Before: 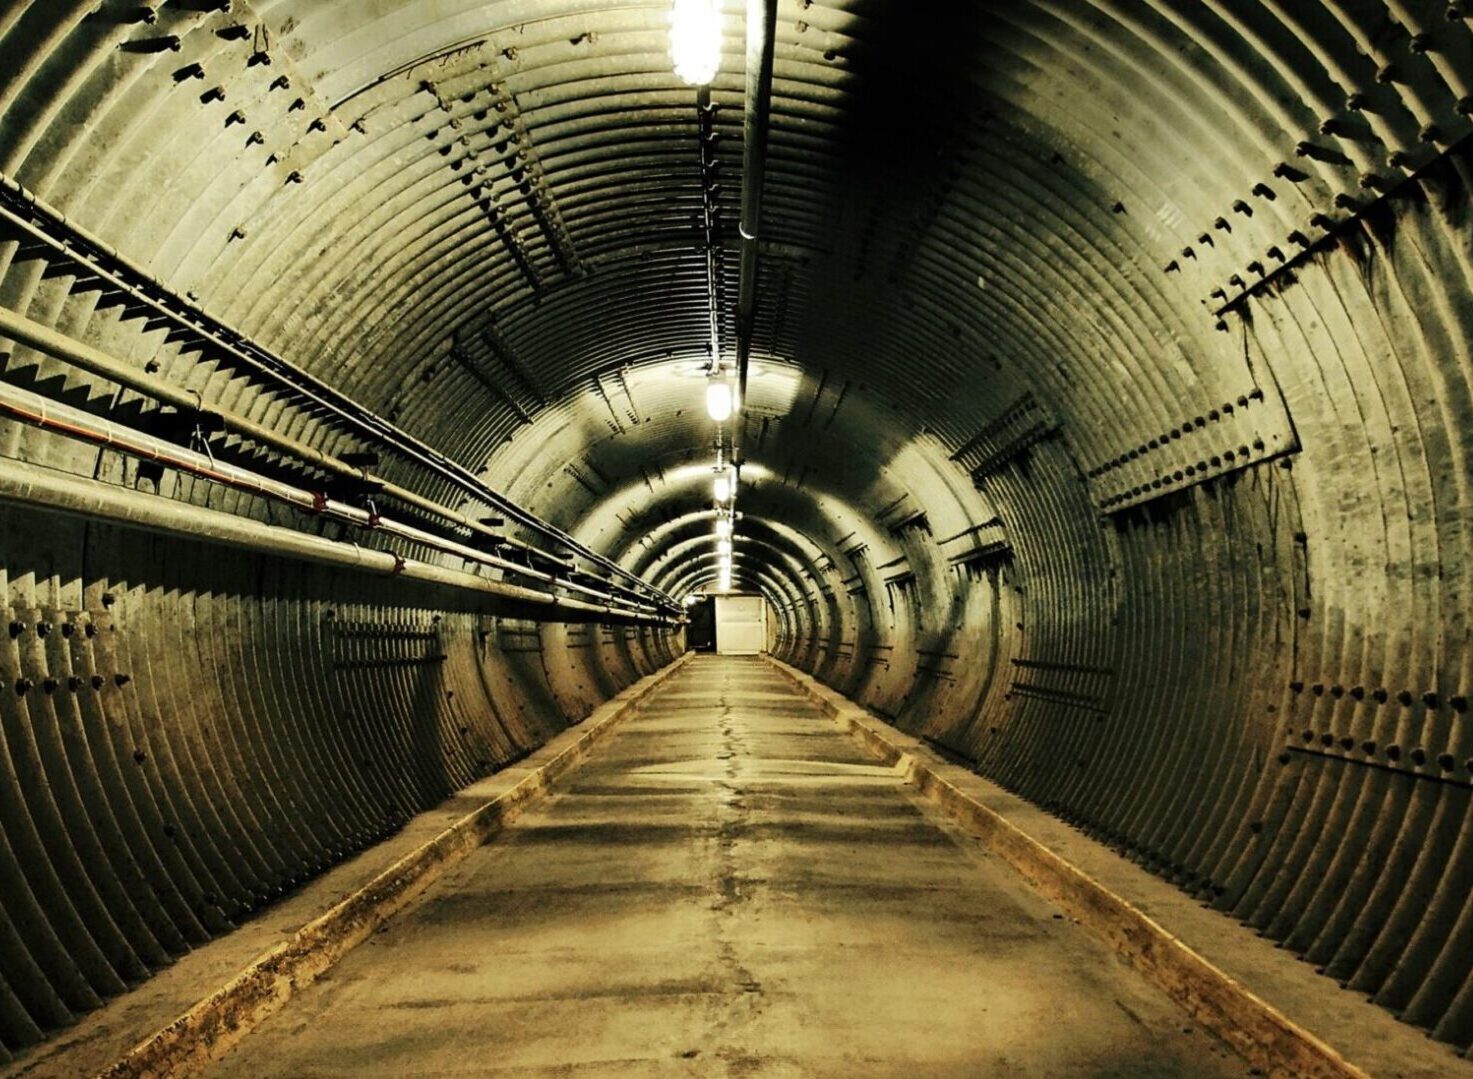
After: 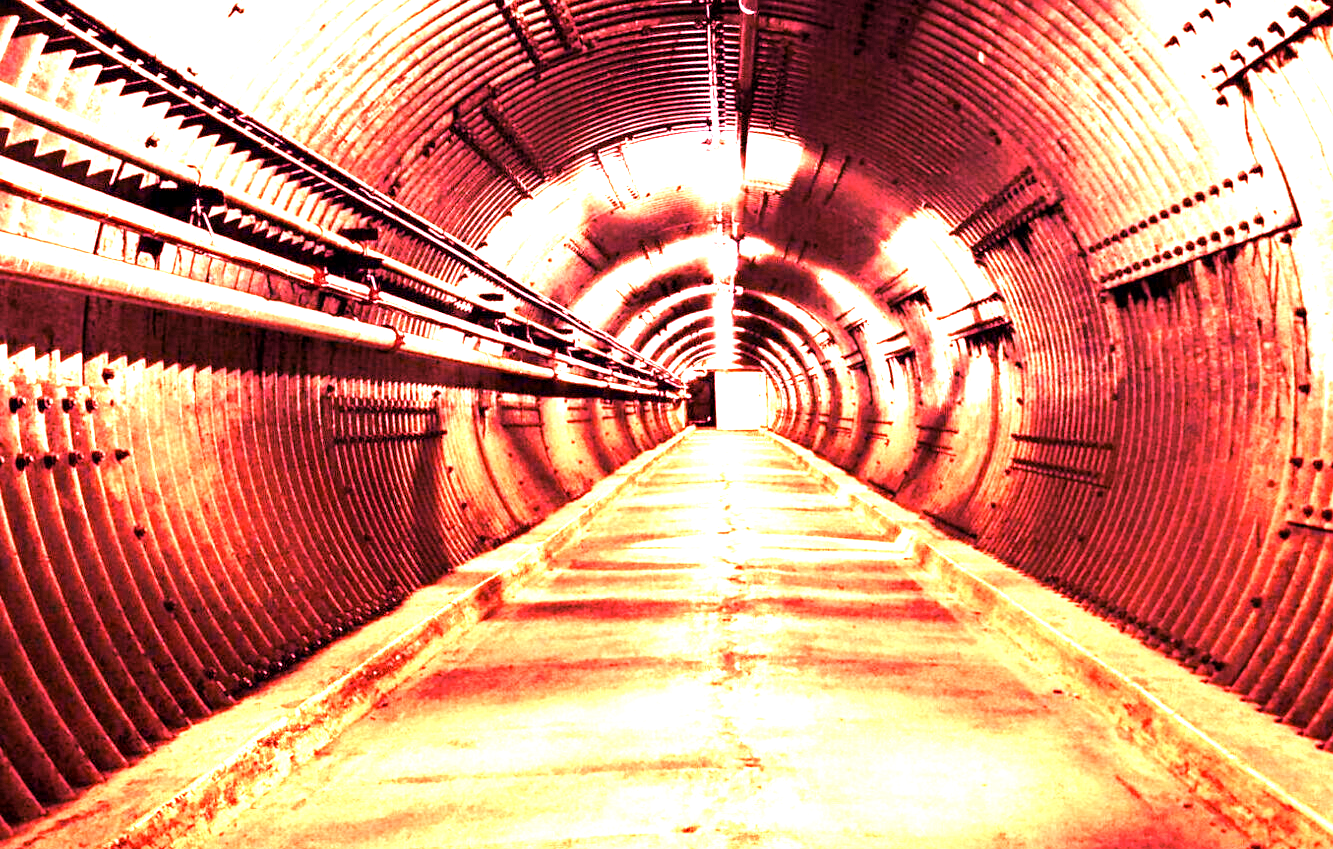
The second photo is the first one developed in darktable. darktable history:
exposure: black level correction 0.001, exposure 0.675 EV, compensate highlight preservation false
crop: top 20.916%, right 9.437%, bottom 0.316%
white balance: red 4.26, blue 1.802
velvia: on, module defaults
